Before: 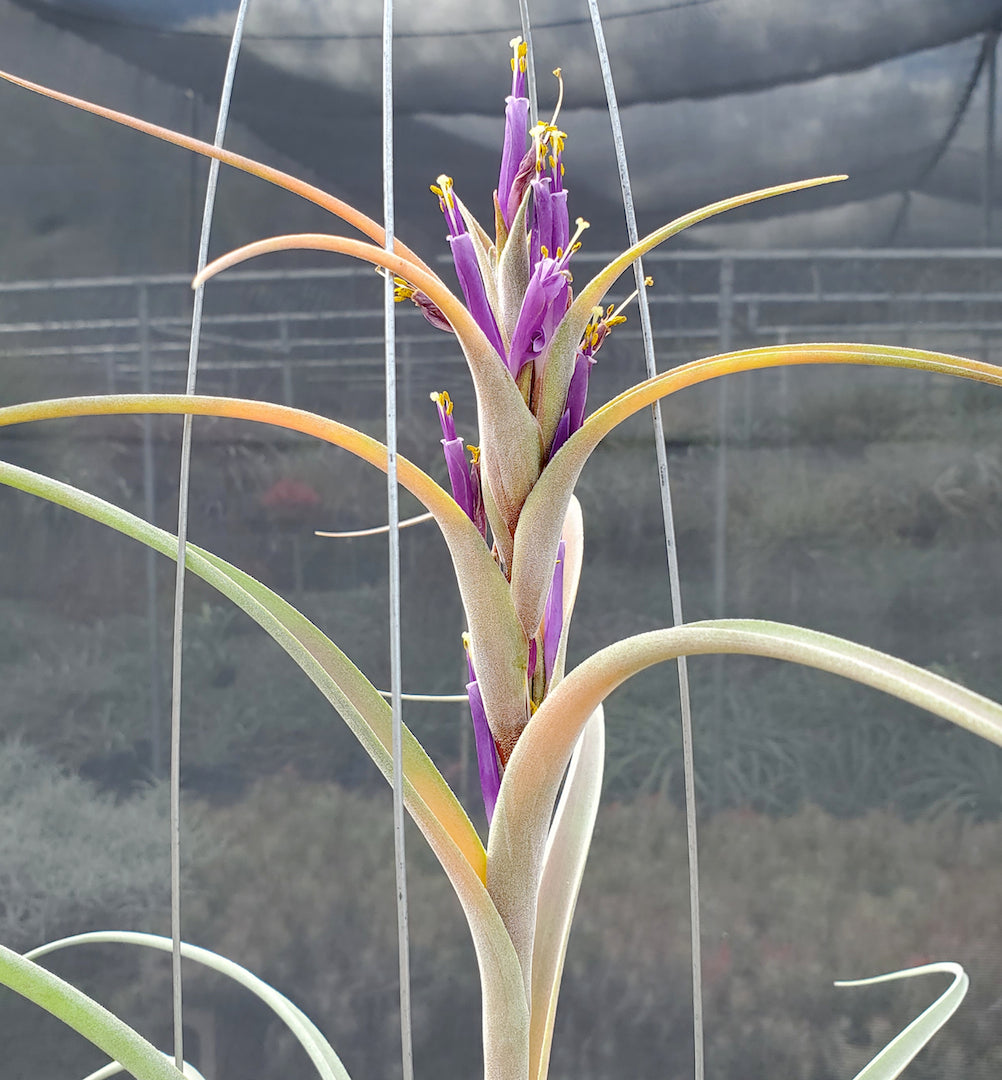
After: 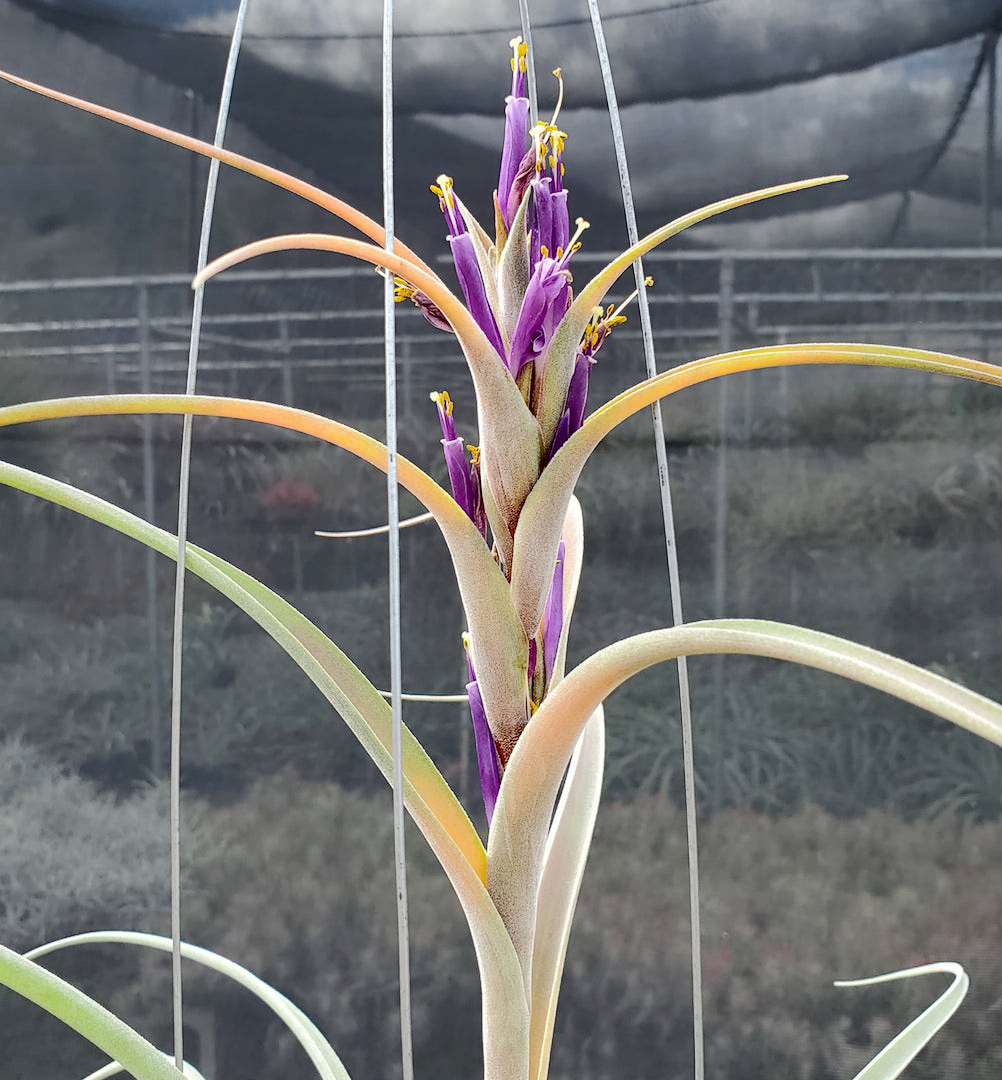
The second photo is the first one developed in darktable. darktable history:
tone curve: curves: ch0 [(0, 0) (0.003, 0.007) (0.011, 0.008) (0.025, 0.007) (0.044, 0.009) (0.069, 0.012) (0.1, 0.02) (0.136, 0.035) (0.177, 0.06) (0.224, 0.104) (0.277, 0.16) (0.335, 0.228) (0.399, 0.308) (0.468, 0.418) (0.543, 0.525) (0.623, 0.635) (0.709, 0.723) (0.801, 0.802) (0.898, 0.889) (1, 1)], color space Lab, independent channels, preserve colors none
